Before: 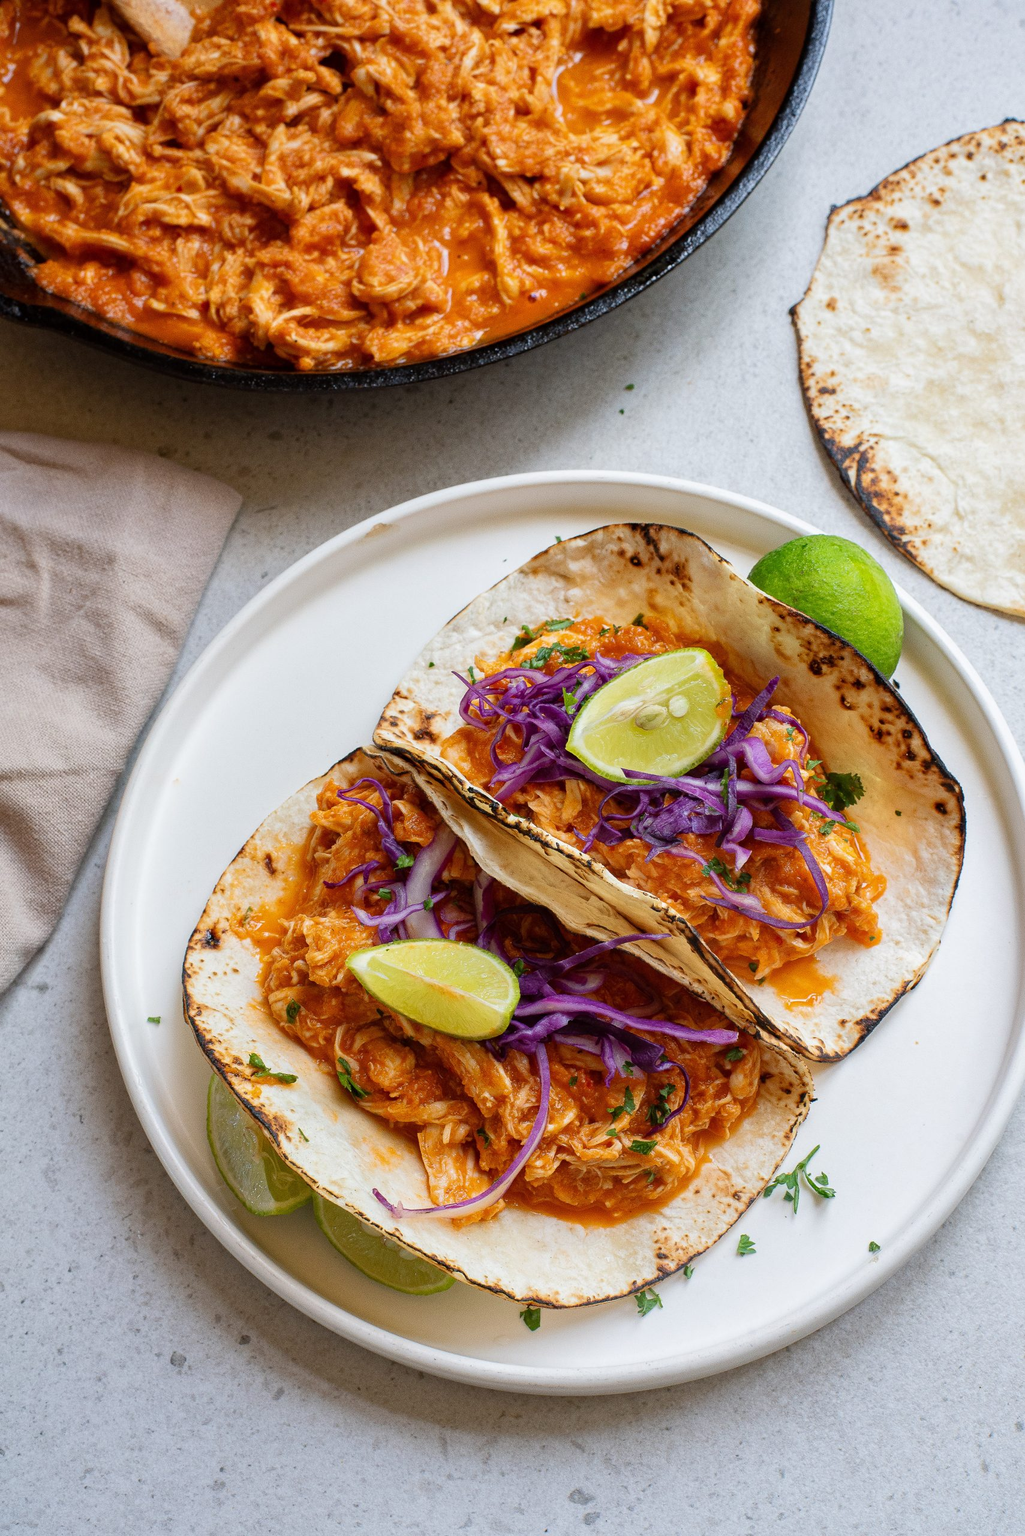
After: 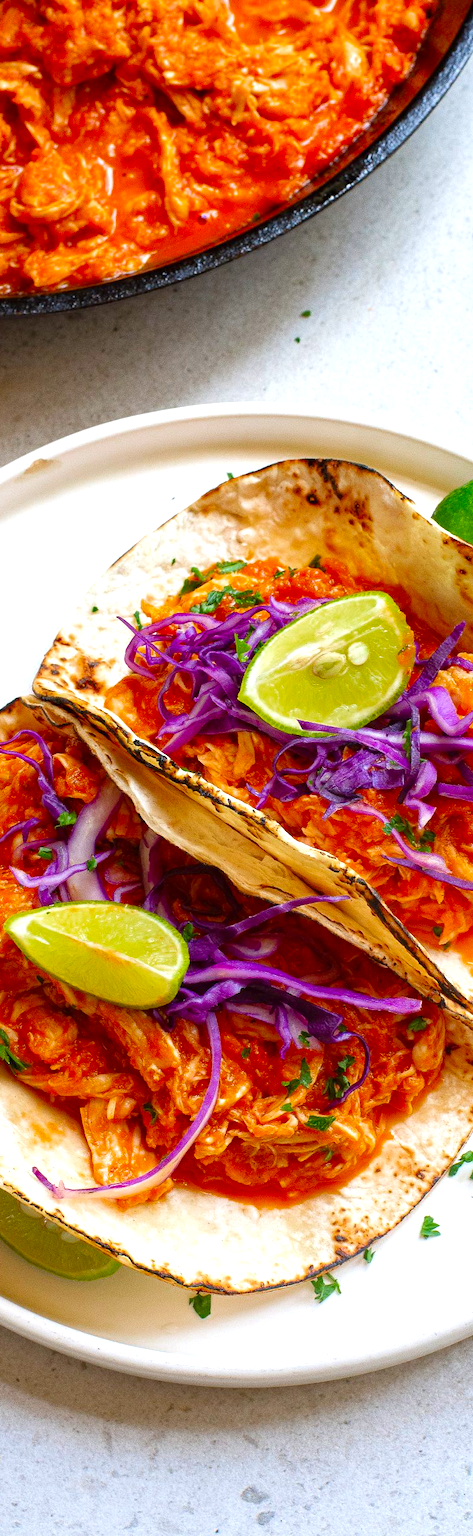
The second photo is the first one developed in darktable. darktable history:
crop: left 33.452%, top 6.025%, right 23.155%
exposure: black level correction 0, exposure 0.7 EV, compensate exposure bias true, compensate highlight preservation false
color zones: curves: ch0 [(0, 0.425) (0.143, 0.422) (0.286, 0.42) (0.429, 0.419) (0.571, 0.419) (0.714, 0.42) (0.857, 0.422) (1, 0.425)]; ch1 [(0, 0.666) (0.143, 0.669) (0.286, 0.671) (0.429, 0.67) (0.571, 0.67) (0.714, 0.67) (0.857, 0.67) (1, 0.666)]
